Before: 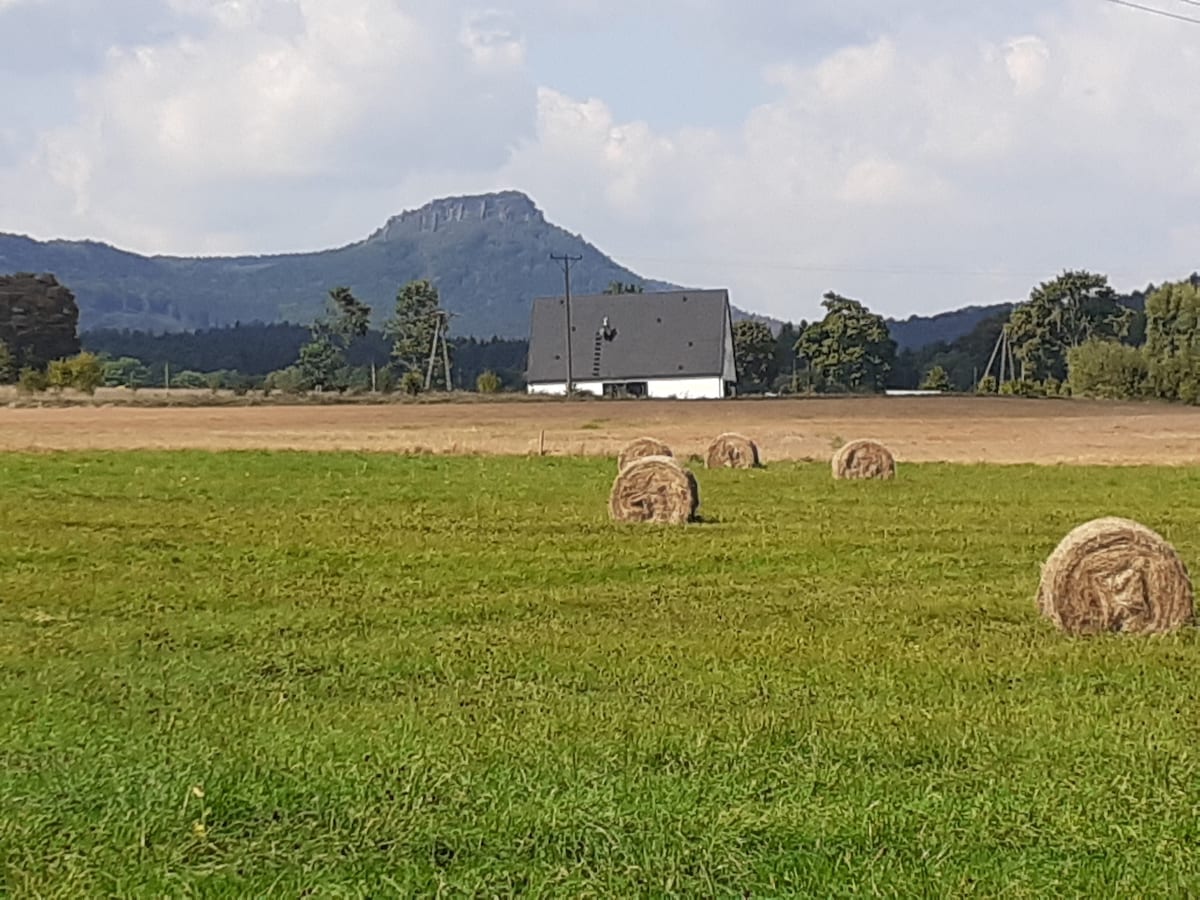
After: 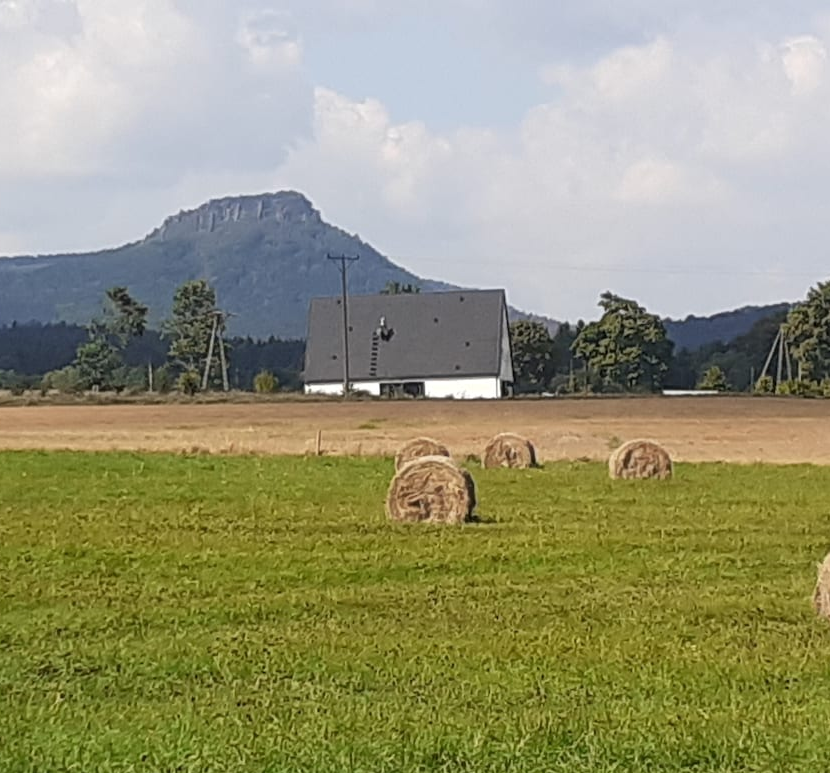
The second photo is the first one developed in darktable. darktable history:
crop: left 18.614%, right 12.156%, bottom 14.046%
